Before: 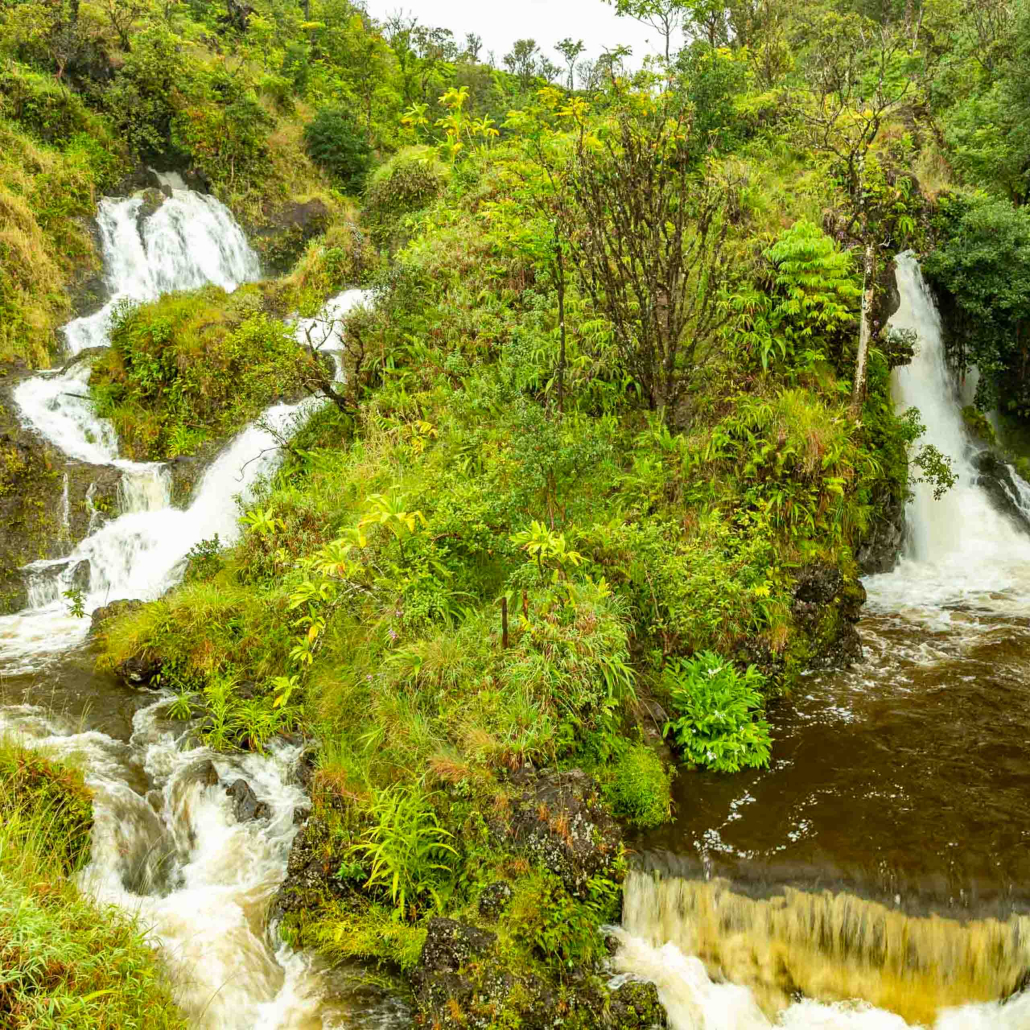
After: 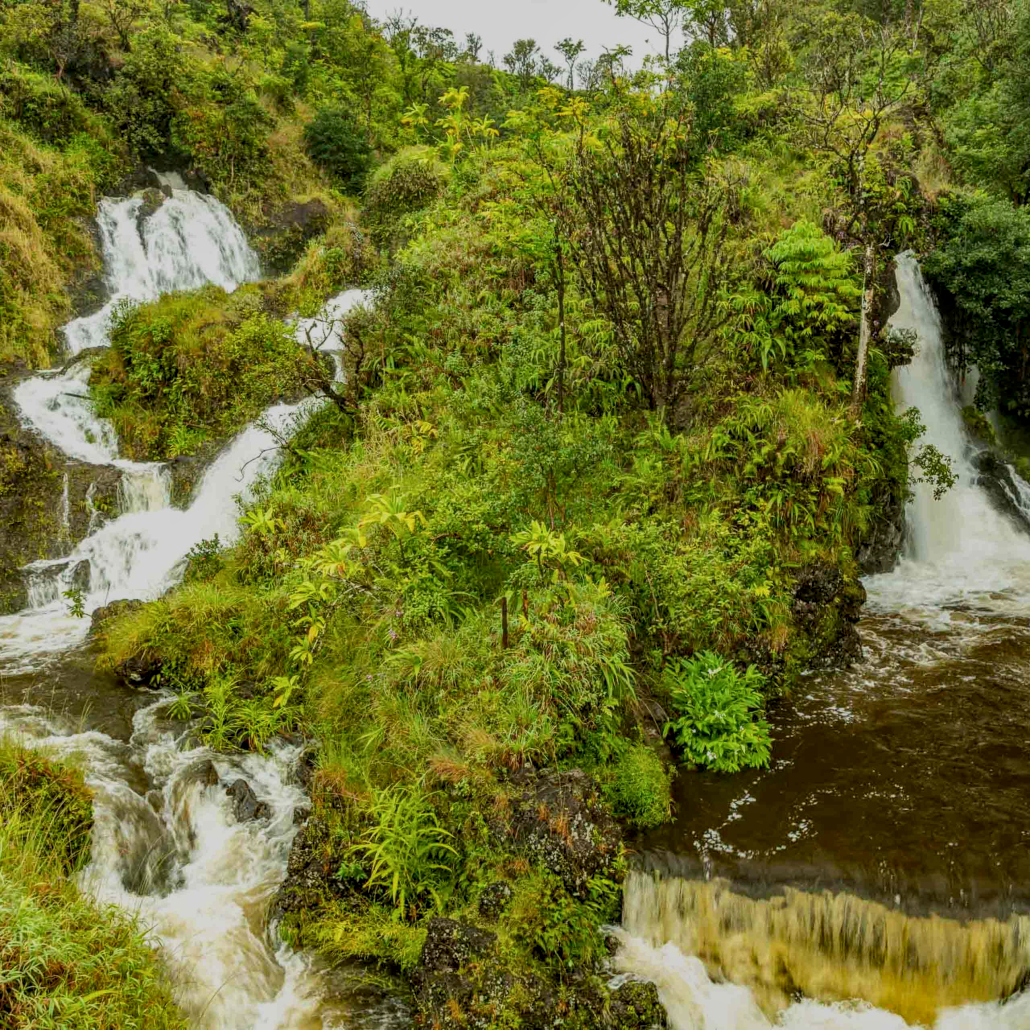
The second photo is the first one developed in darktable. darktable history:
exposure: black level correction 0, exposure -0.721 EV, compensate highlight preservation false
local contrast: on, module defaults
